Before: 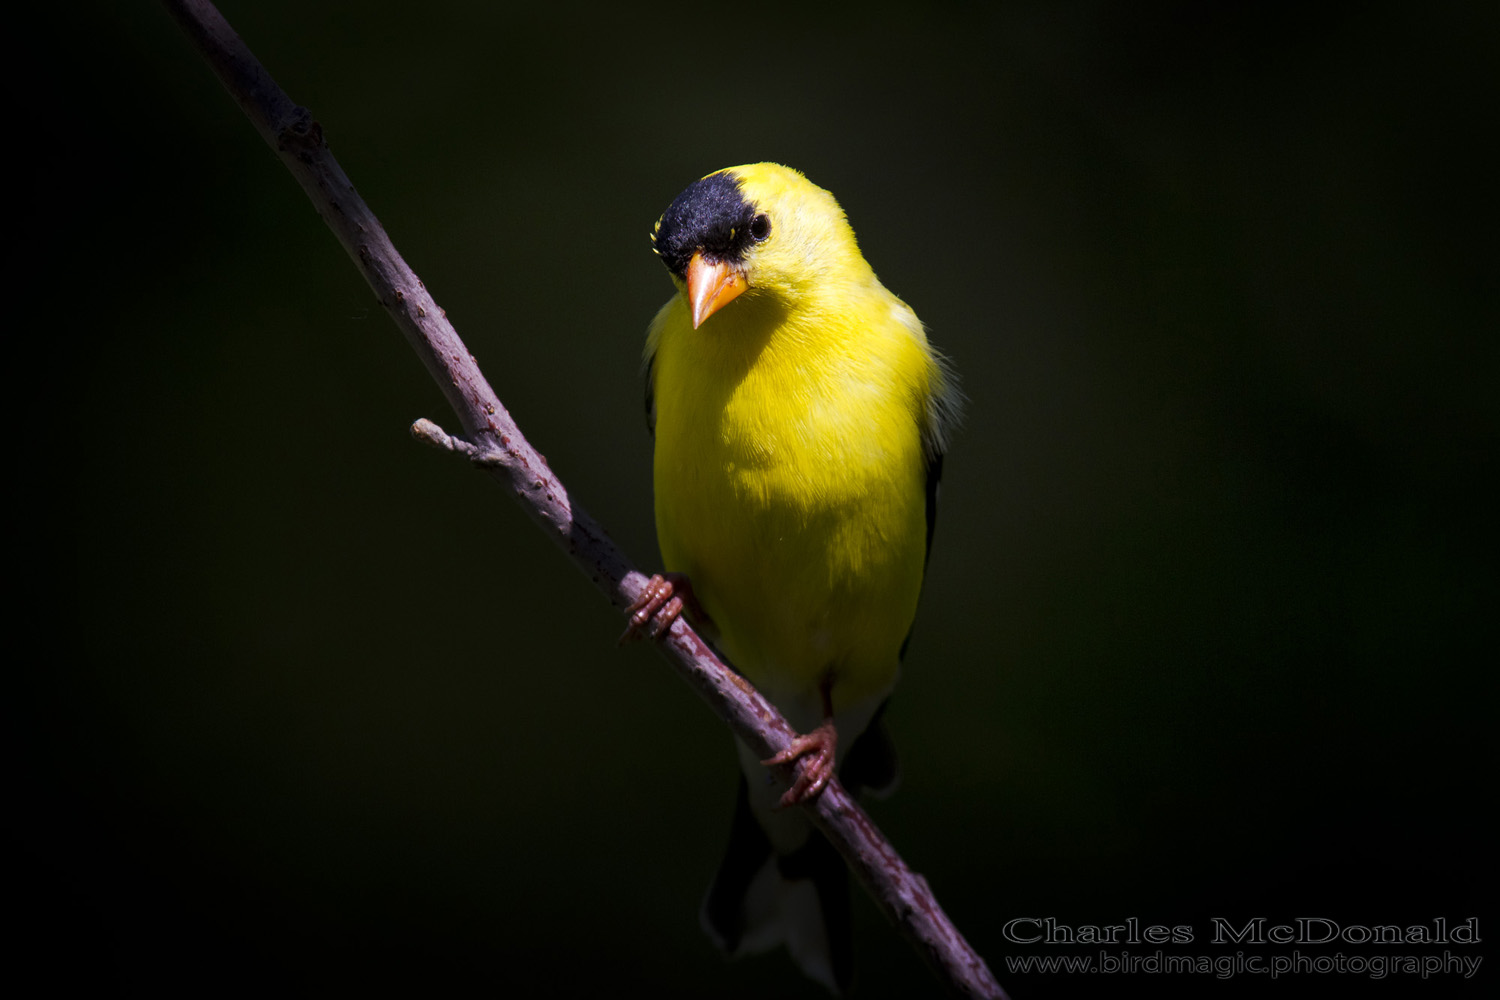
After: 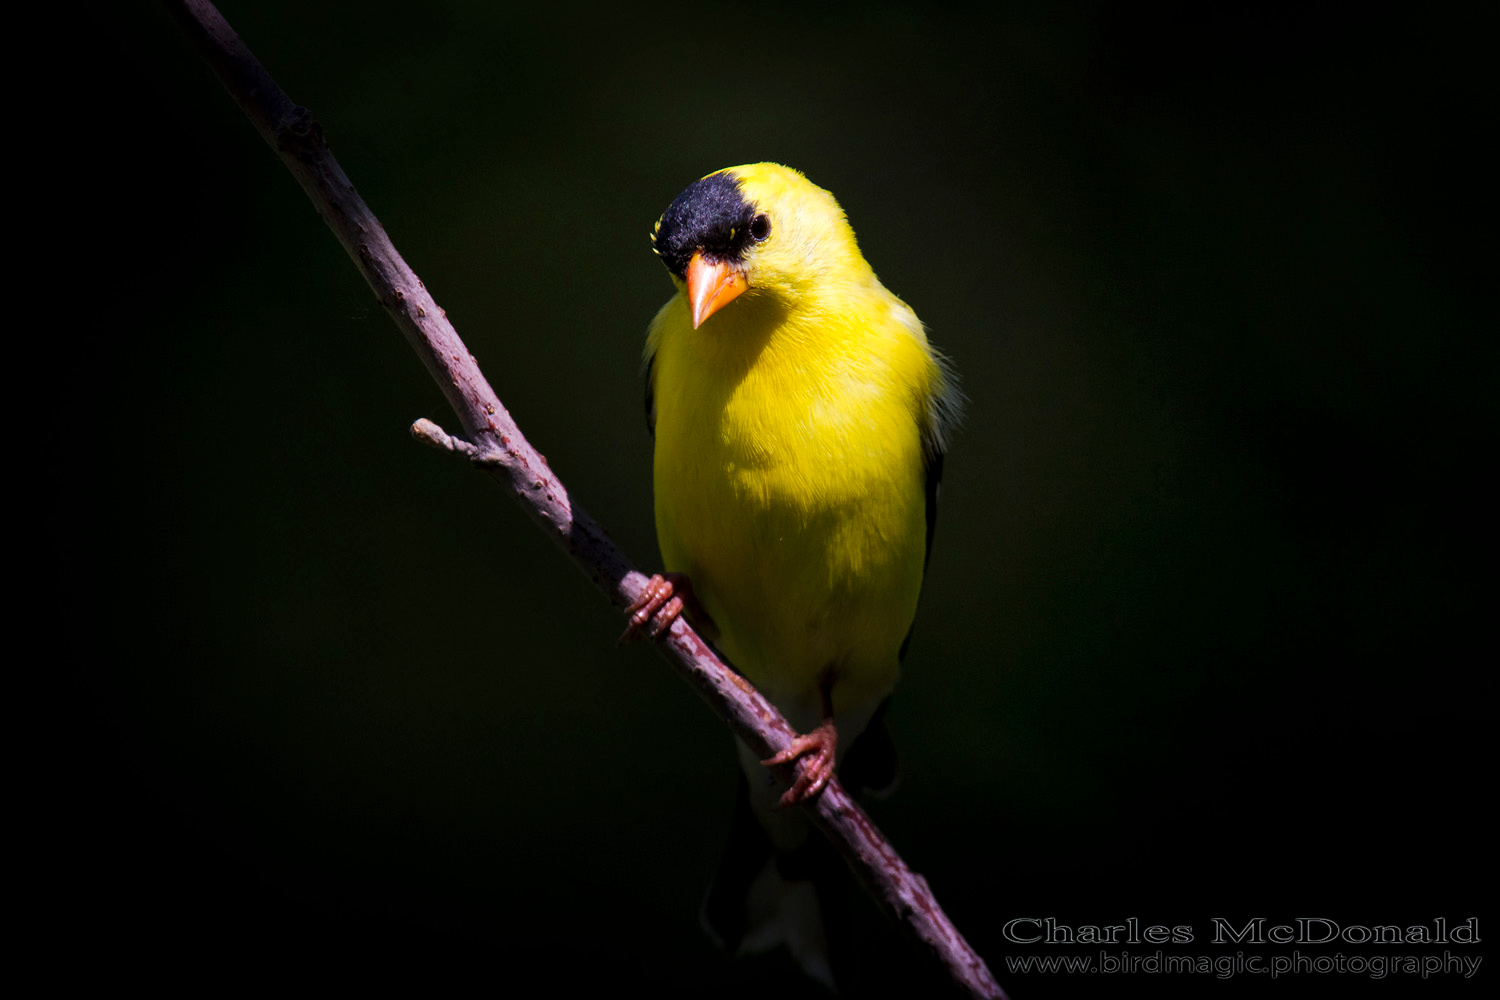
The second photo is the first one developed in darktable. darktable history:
shadows and highlights: shadows 24.47, highlights -79.49, soften with gaussian
